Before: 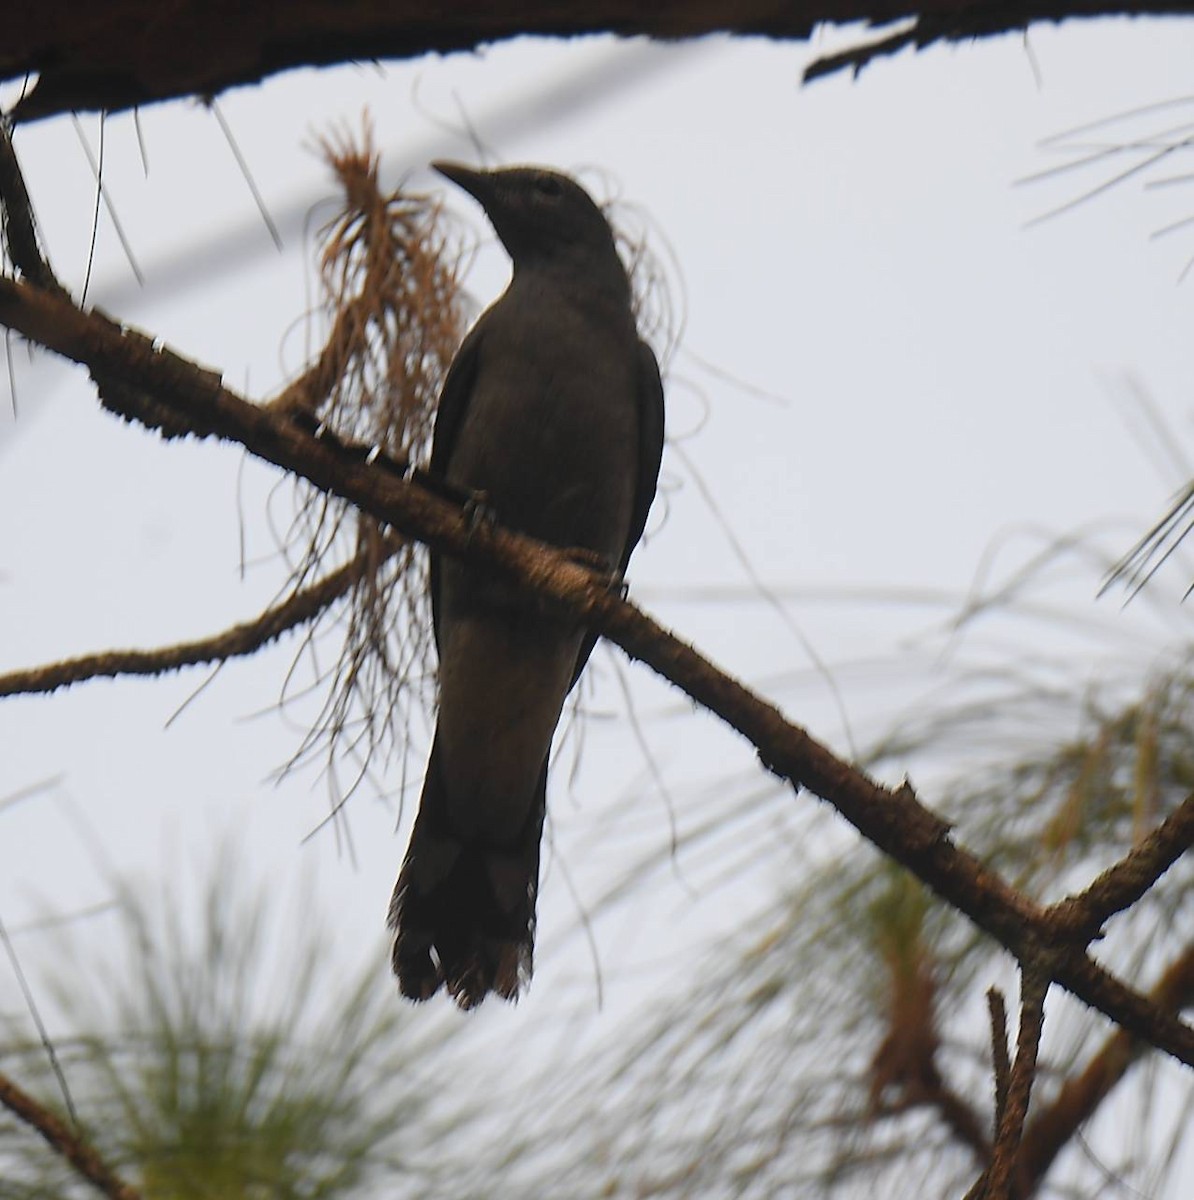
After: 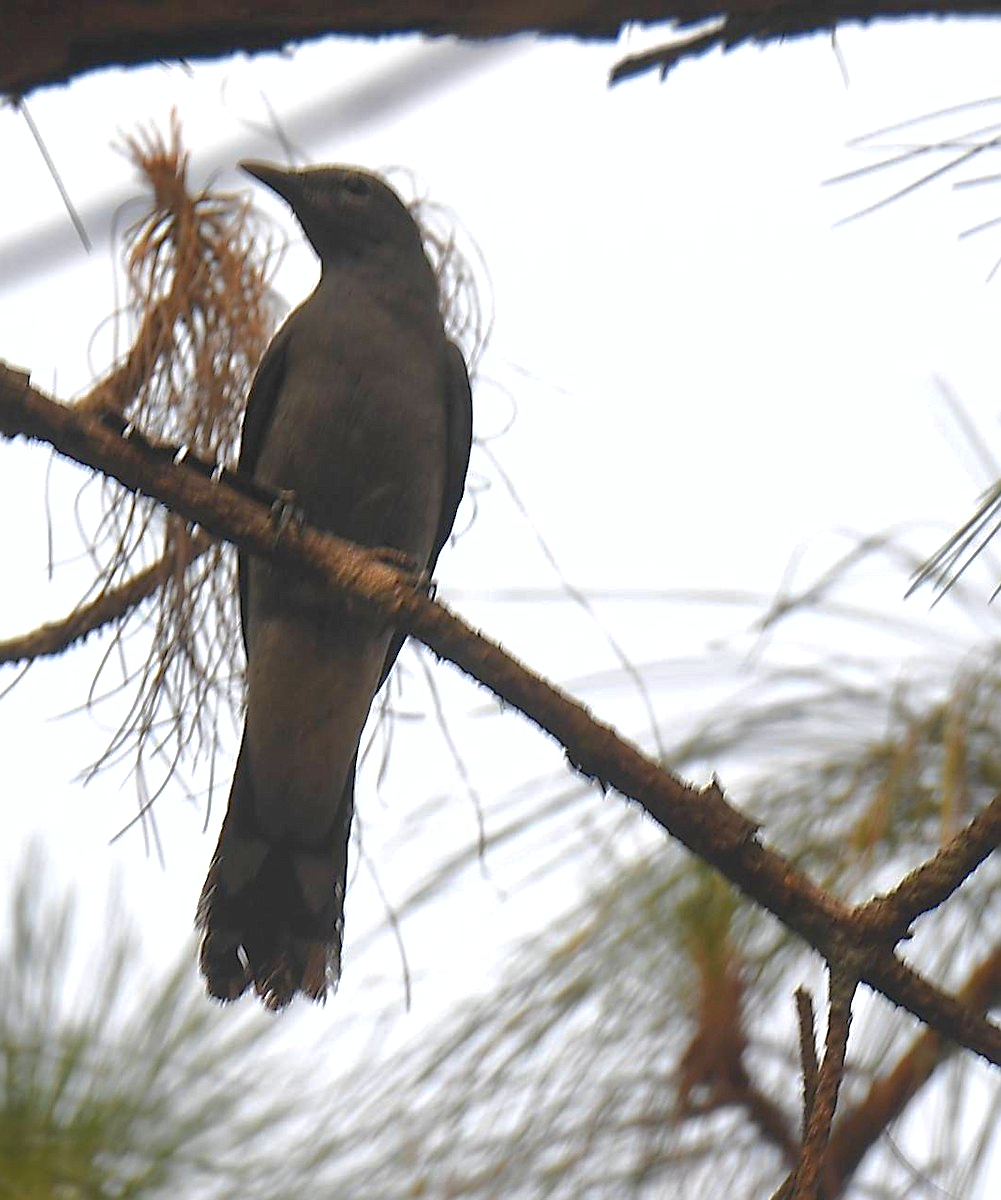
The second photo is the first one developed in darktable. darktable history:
crop: left 16.163%
exposure: exposure 0.569 EV, compensate highlight preservation false
shadows and highlights: on, module defaults
sharpen: amount 0.49
